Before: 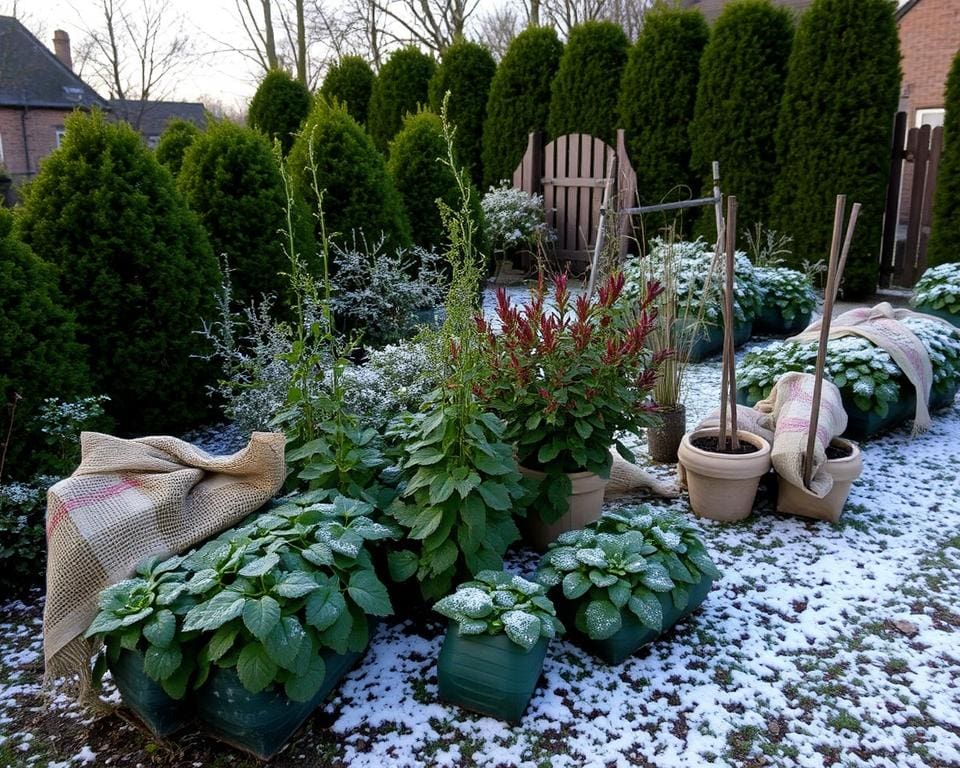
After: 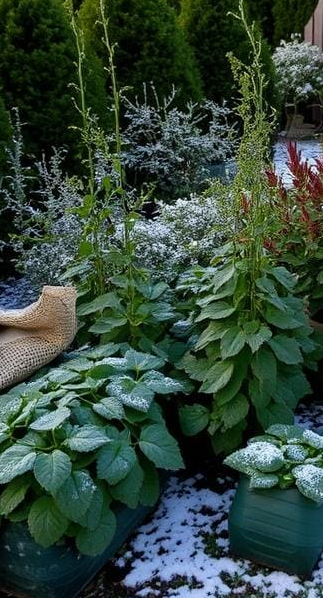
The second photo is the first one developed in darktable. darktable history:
crop and rotate: left 21.799%, top 19.067%, right 44.507%, bottom 3%
